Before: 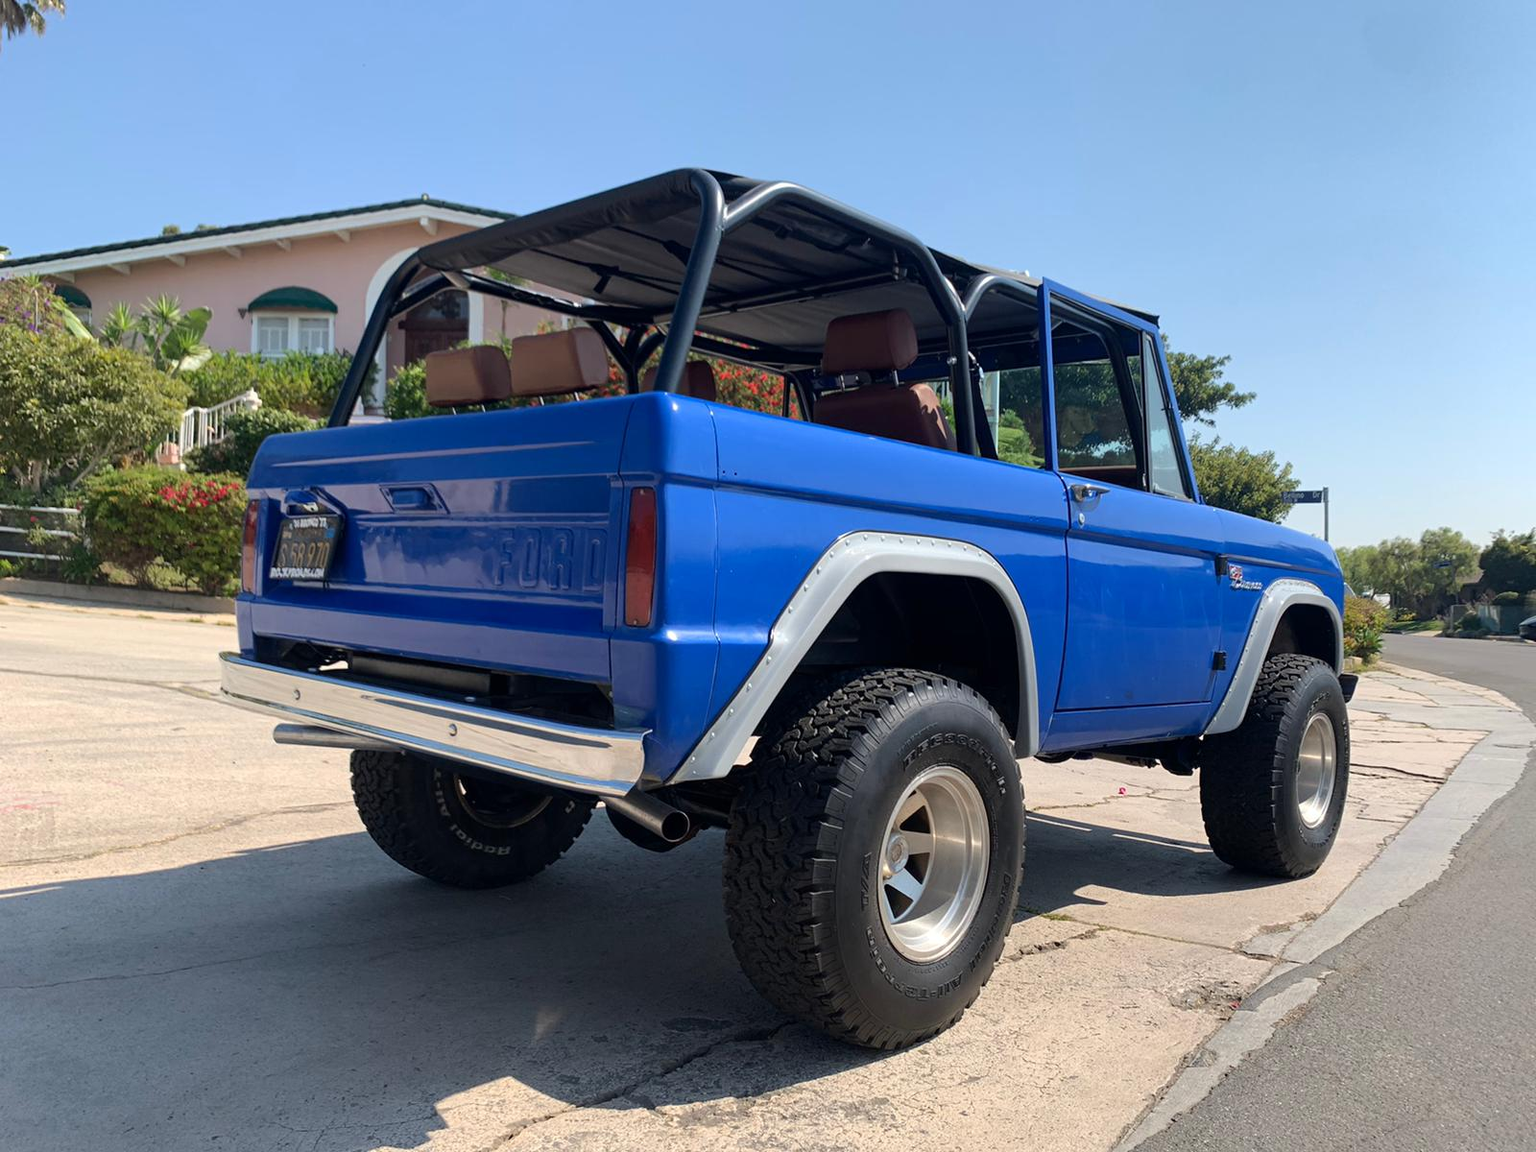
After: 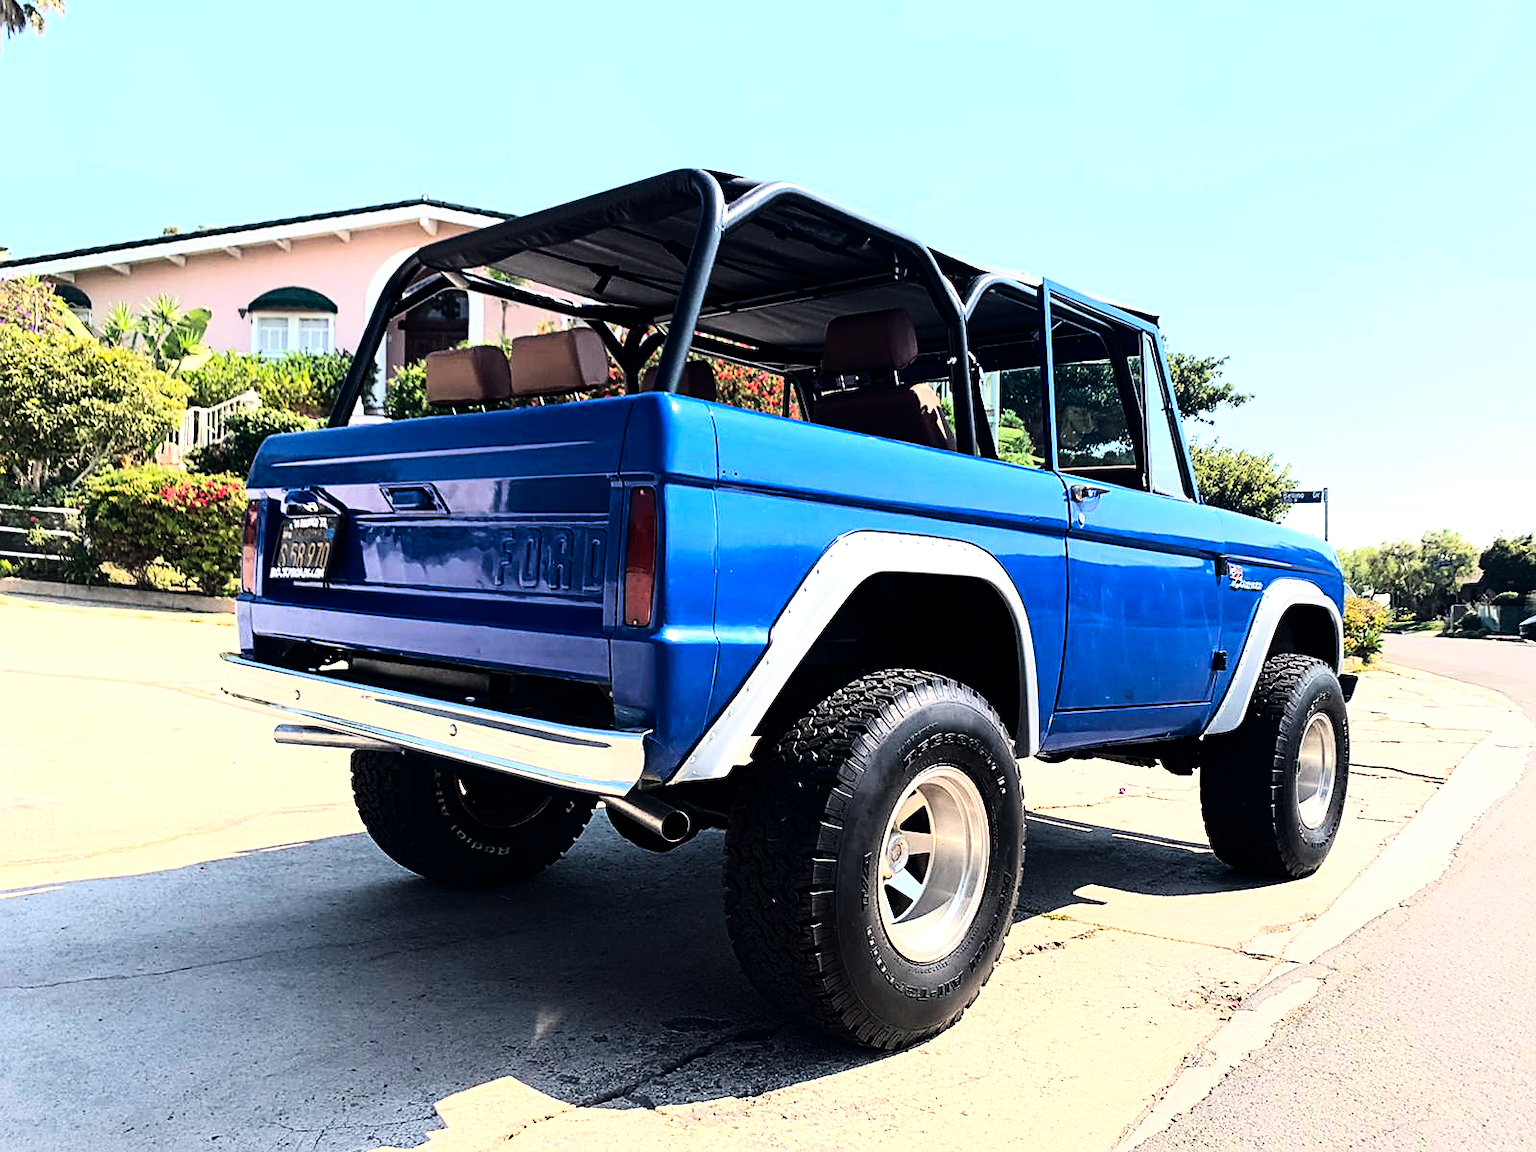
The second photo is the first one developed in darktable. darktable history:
rgb curve: curves: ch0 [(0, 0) (0.21, 0.15) (0.24, 0.21) (0.5, 0.75) (0.75, 0.96) (0.89, 0.99) (1, 1)]; ch1 [(0, 0.02) (0.21, 0.13) (0.25, 0.2) (0.5, 0.67) (0.75, 0.9) (0.89, 0.97) (1, 1)]; ch2 [(0, 0.02) (0.21, 0.13) (0.25, 0.2) (0.5, 0.67) (0.75, 0.9) (0.89, 0.97) (1, 1)], compensate middle gray true
sharpen: on, module defaults
shadows and highlights: shadows -12.5, white point adjustment 4, highlights 28.33
color balance rgb: shadows lift › hue 87.51°, highlights gain › chroma 1.62%, highlights gain › hue 55.1°, global offset › chroma 0.06%, global offset › hue 253.66°, linear chroma grading › global chroma 0.5%, perceptual saturation grading › global saturation 16.38%
